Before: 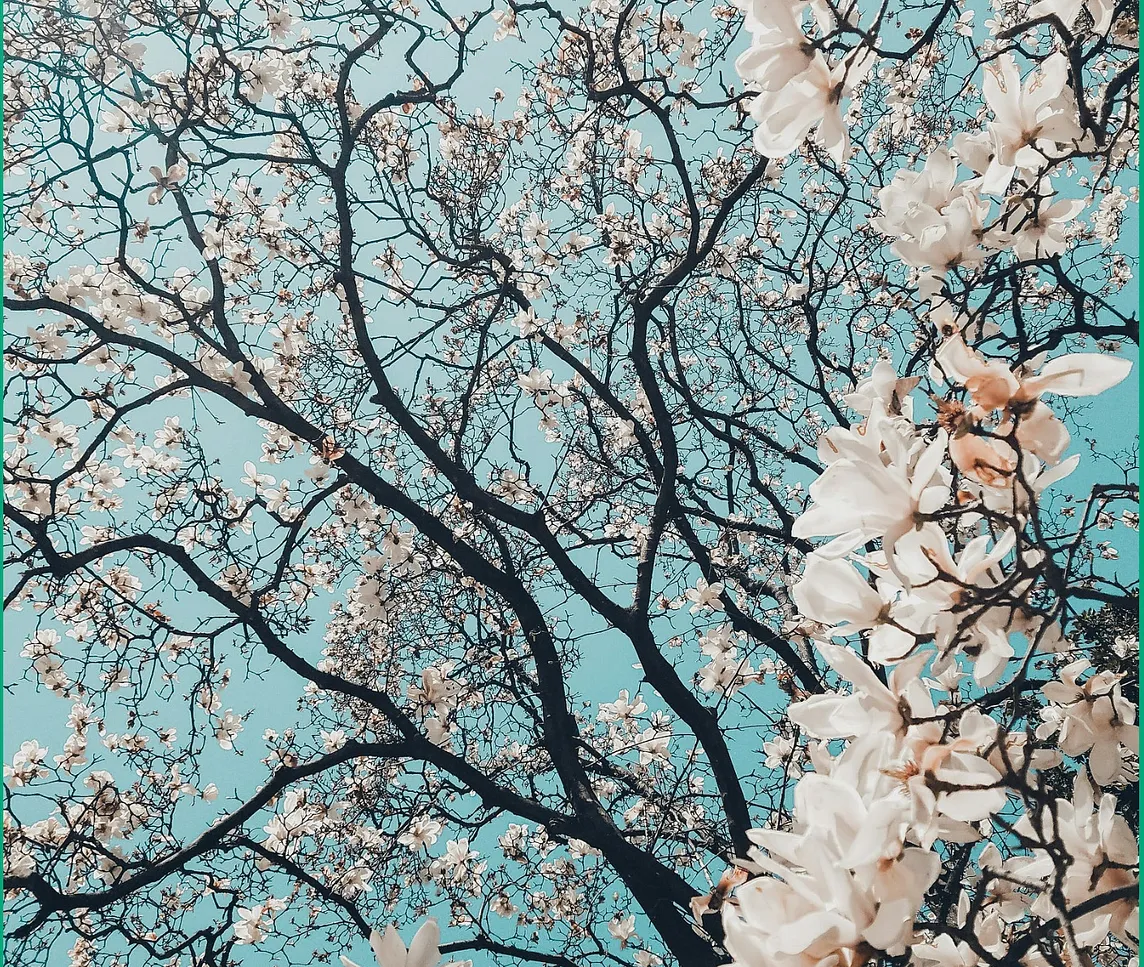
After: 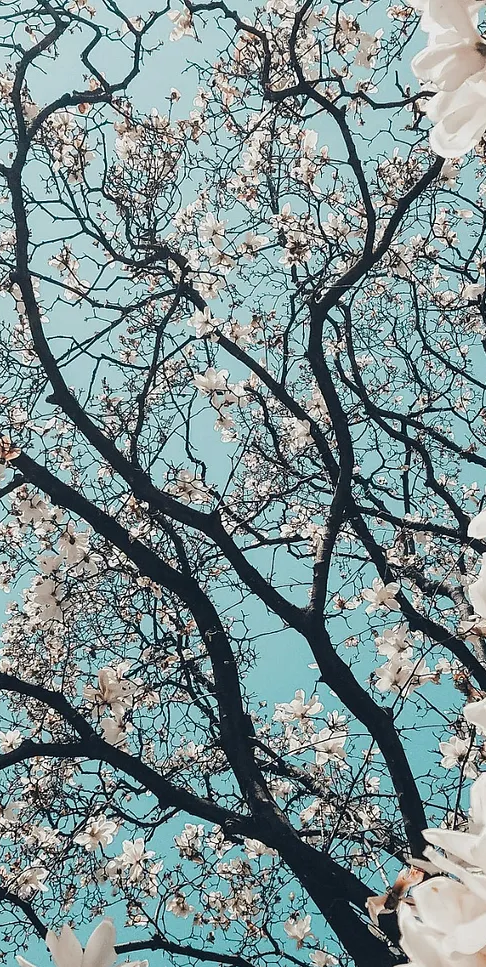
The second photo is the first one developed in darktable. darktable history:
crop: left 28.342%, right 29.139%
